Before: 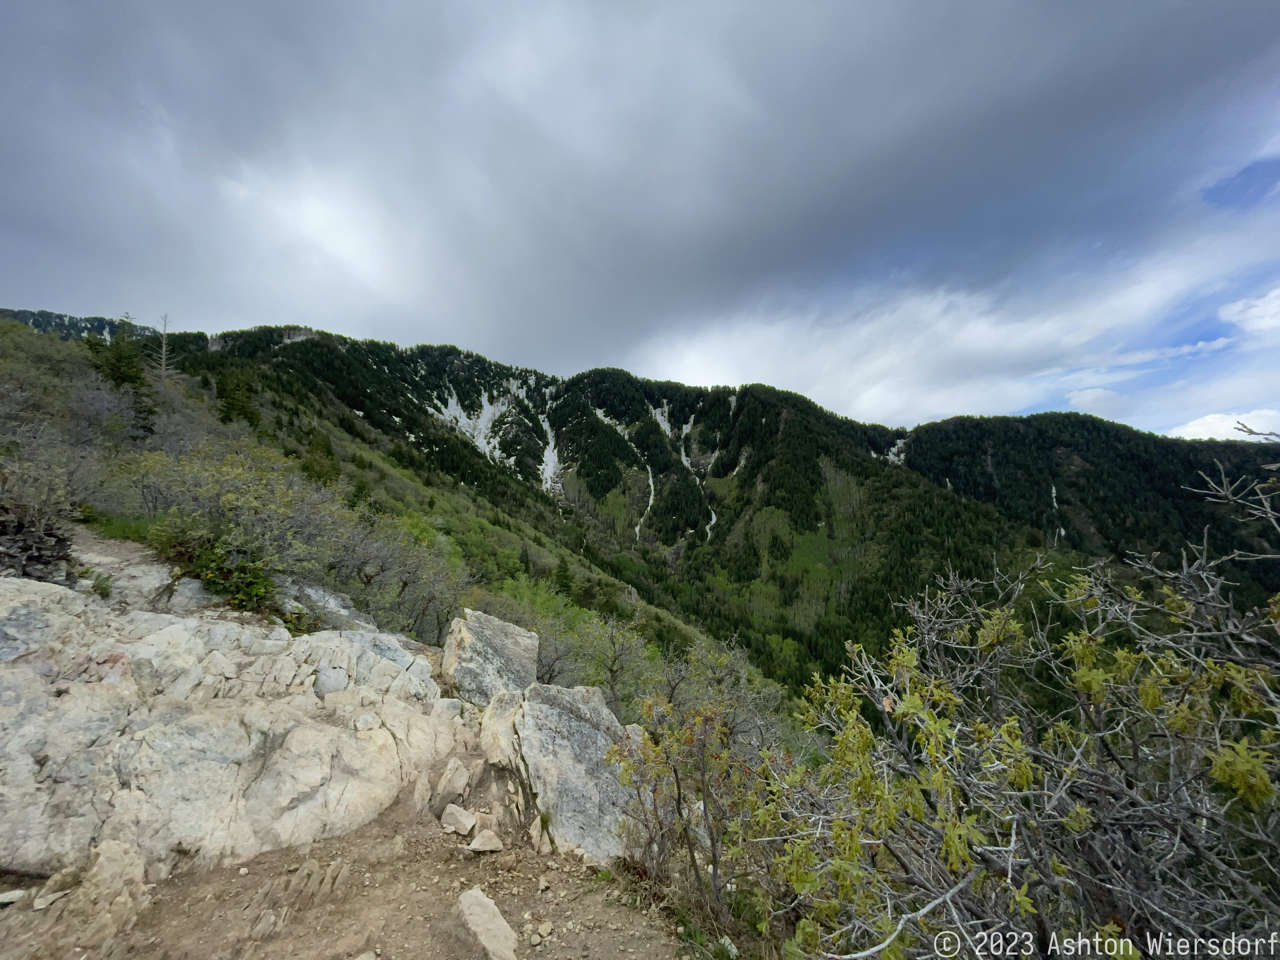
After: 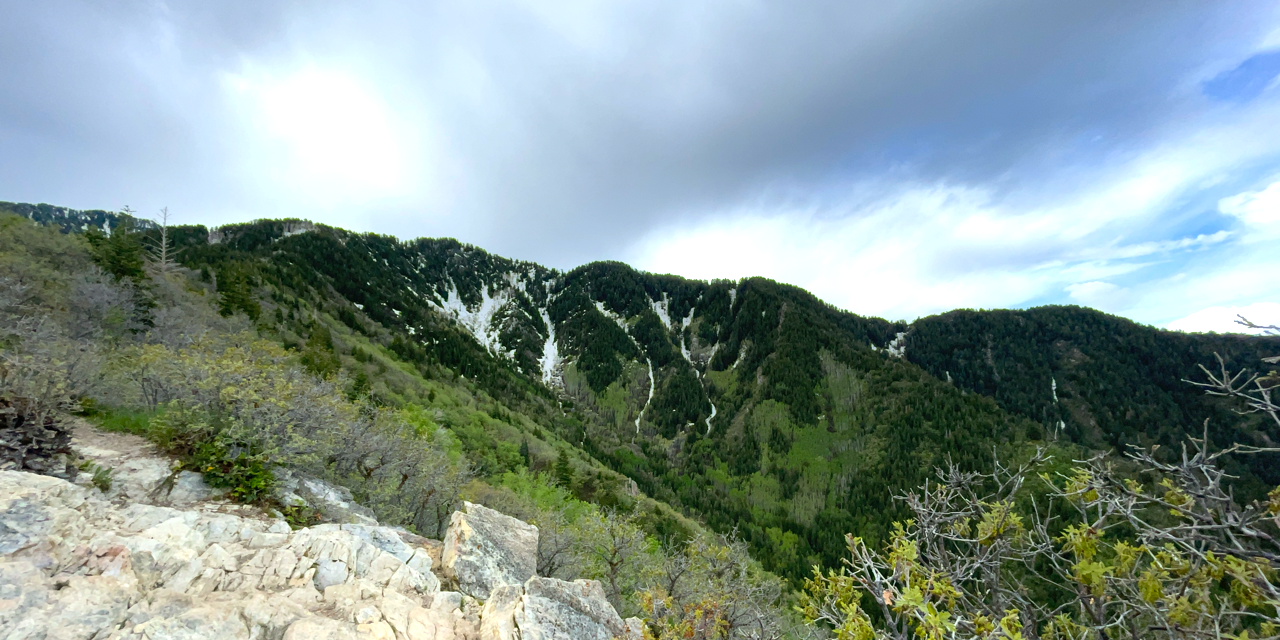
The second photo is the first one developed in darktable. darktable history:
exposure: black level correction 0, exposure 0.7 EV, compensate exposure bias true, compensate highlight preservation false
crop: top 11.166%, bottom 22.168%
